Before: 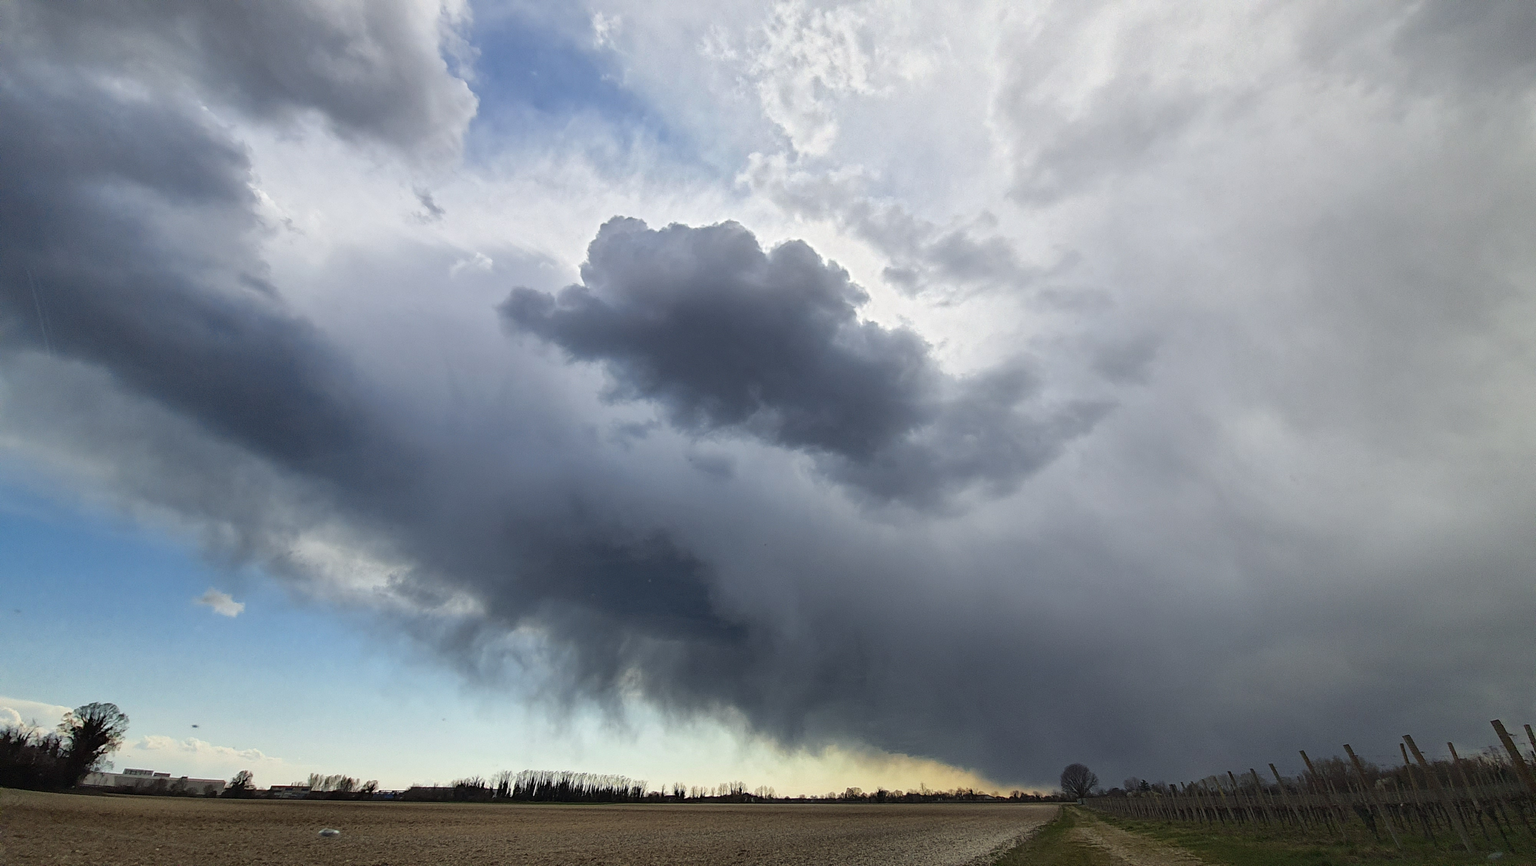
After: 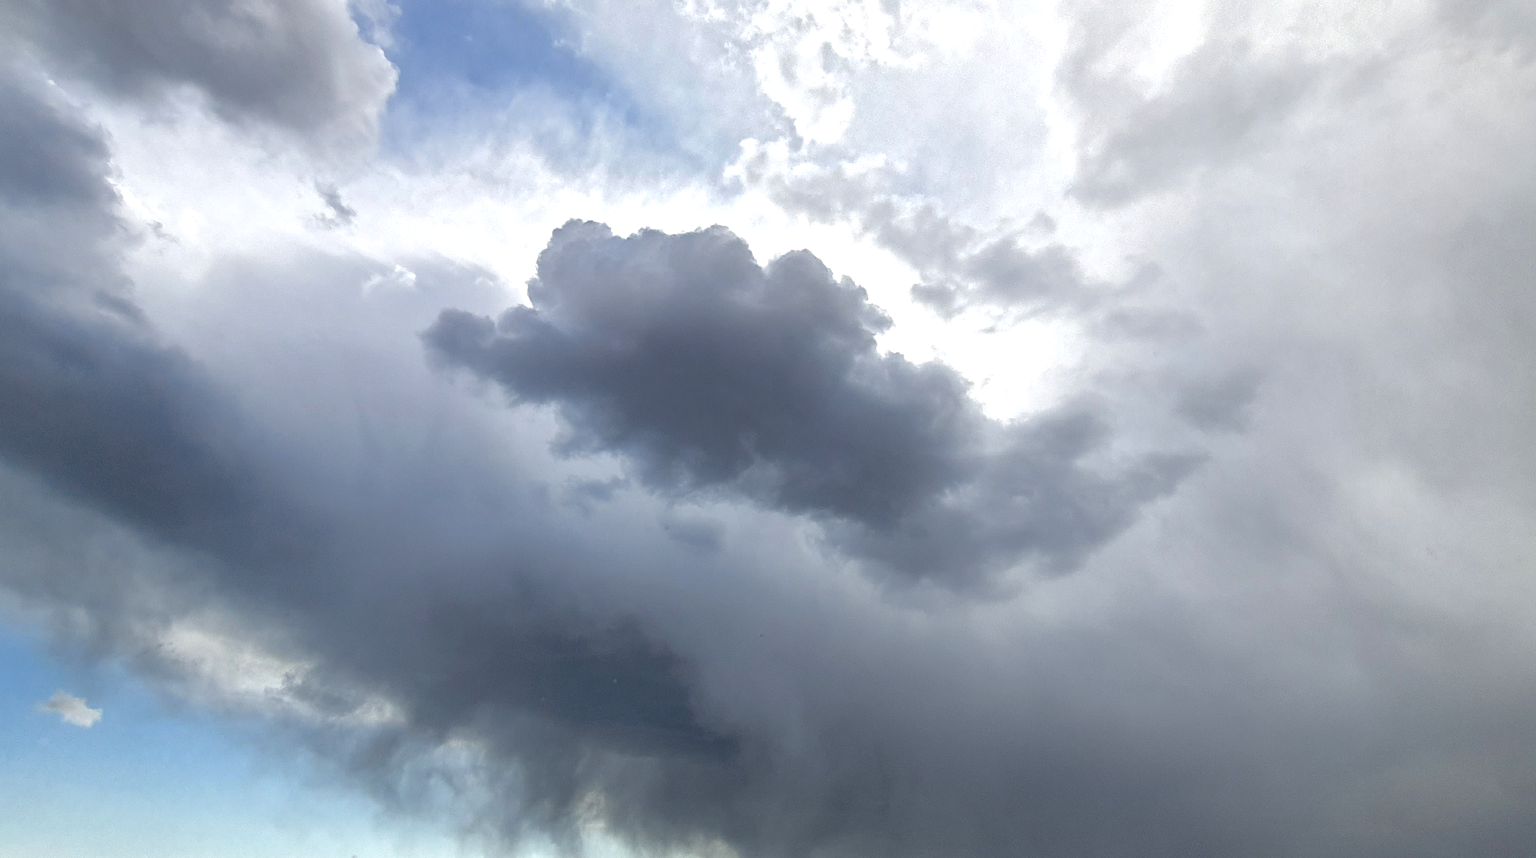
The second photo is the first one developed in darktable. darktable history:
tone curve: curves: ch0 [(0, 0) (0.003, 0.126) (0.011, 0.129) (0.025, 0.133) (0.044, 0.143) (0.069, 0.155) (0.1, 0.17) (0.136, 0.189) (0.177, 0.217) (0.224, 0.25) (0.277, 0.293) (0.335, 0.346) (0.399, 0.398) (0.468, 0.456) (0.543, 0.517) (0.623, 0.583) (0.709, 0.659) (0.801, 0.756) (0.898, 0.856) (1, 1)], color space Lab, independent channels, preserve colors none
crop and rotate: left 10.702%, top 5.061%, right 10.326%, bottom 16.629%
exposure: black level correction 0.001, exposure 0.499 EV, compensate highlight preservation false
tone equalizer: on, module defaults
